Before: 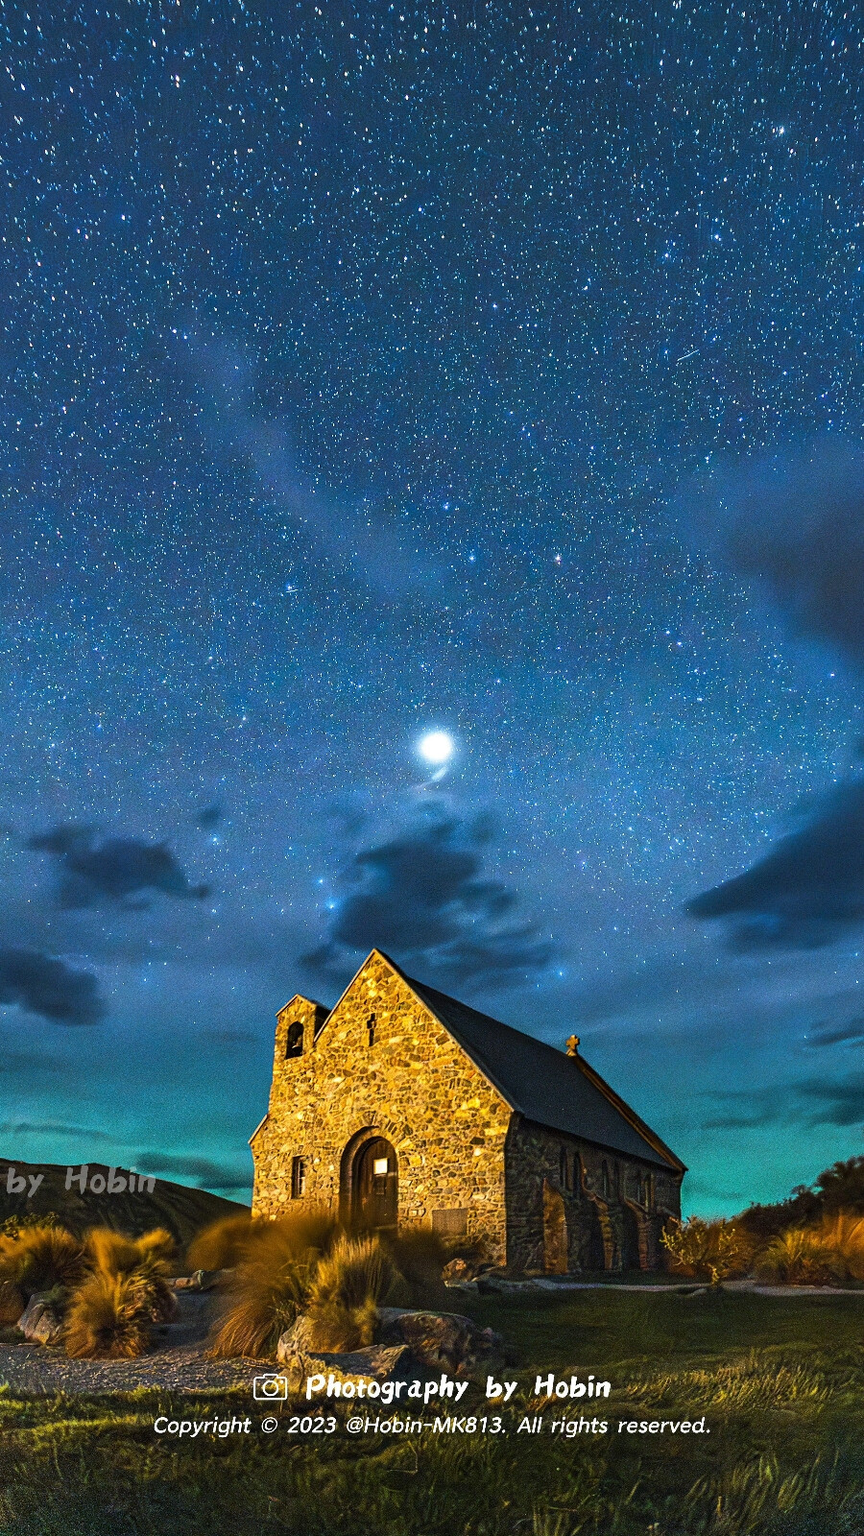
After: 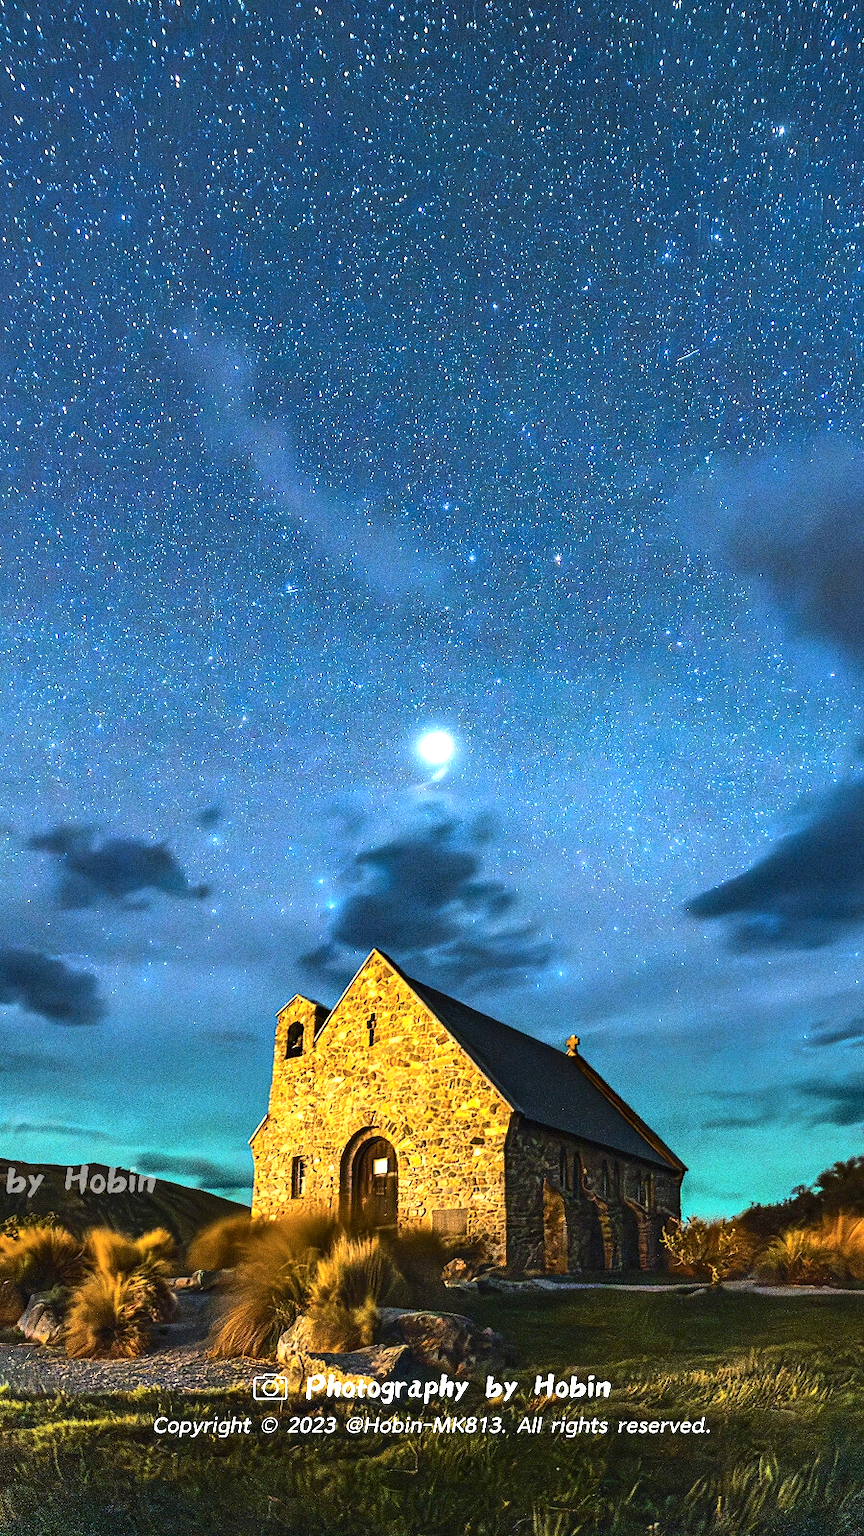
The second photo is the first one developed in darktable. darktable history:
exposure: black level correction 0, exposure 0.699 EV, compensate highlight preservation false
tone curve: curves: ch0 [(0, 0) (0.003, 0.018) (0.011, 0.019) (0.025, 0.024) (0.044, 0.037) (0.069, 0.053) (0.1, 0.075) (0.136, 0.105) (0.177, 0.136) (0.224, 0.179) (0.277, 0.244) (0.335, 0.319) (0.399, 0.4) (0.468, 0.495) (0.543, 0.58) (0.623, 0.671) (0.709, 0.757) (0.801, 0.838) (0.898, 0.913) (1, 1)], color space Lab, independent channels, preserve colors none
color correction: highlights a* -0.203, highlights b* -0.133
